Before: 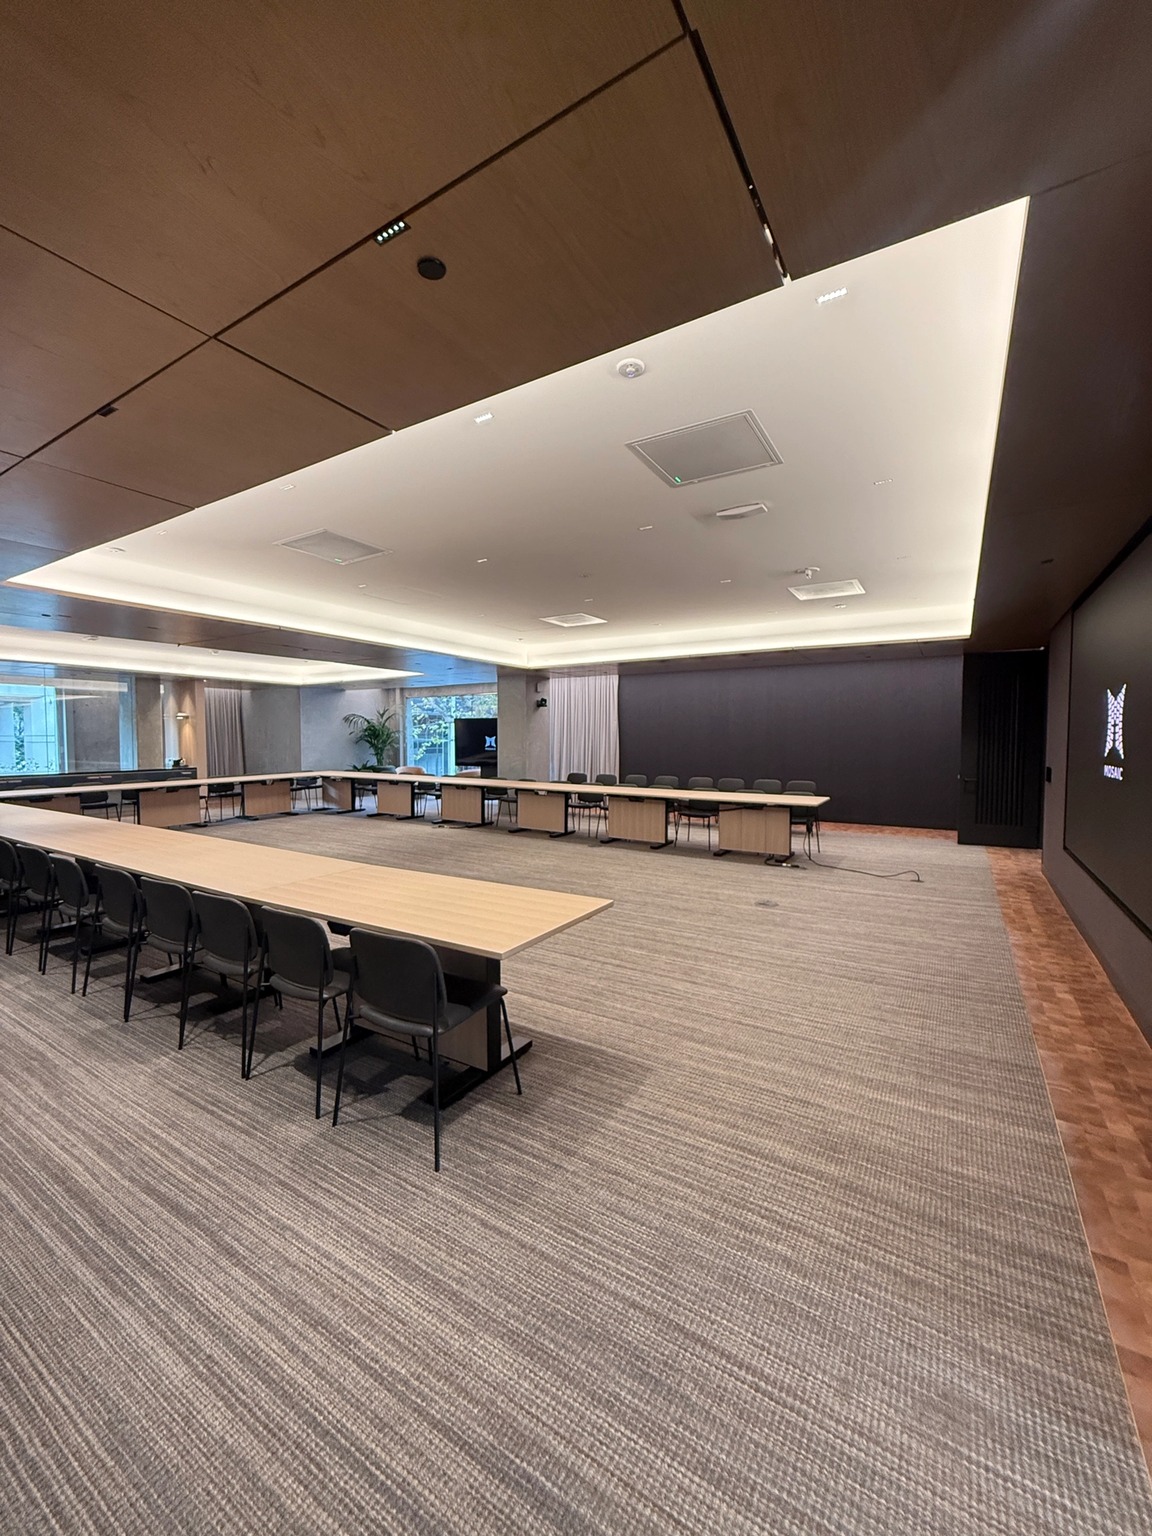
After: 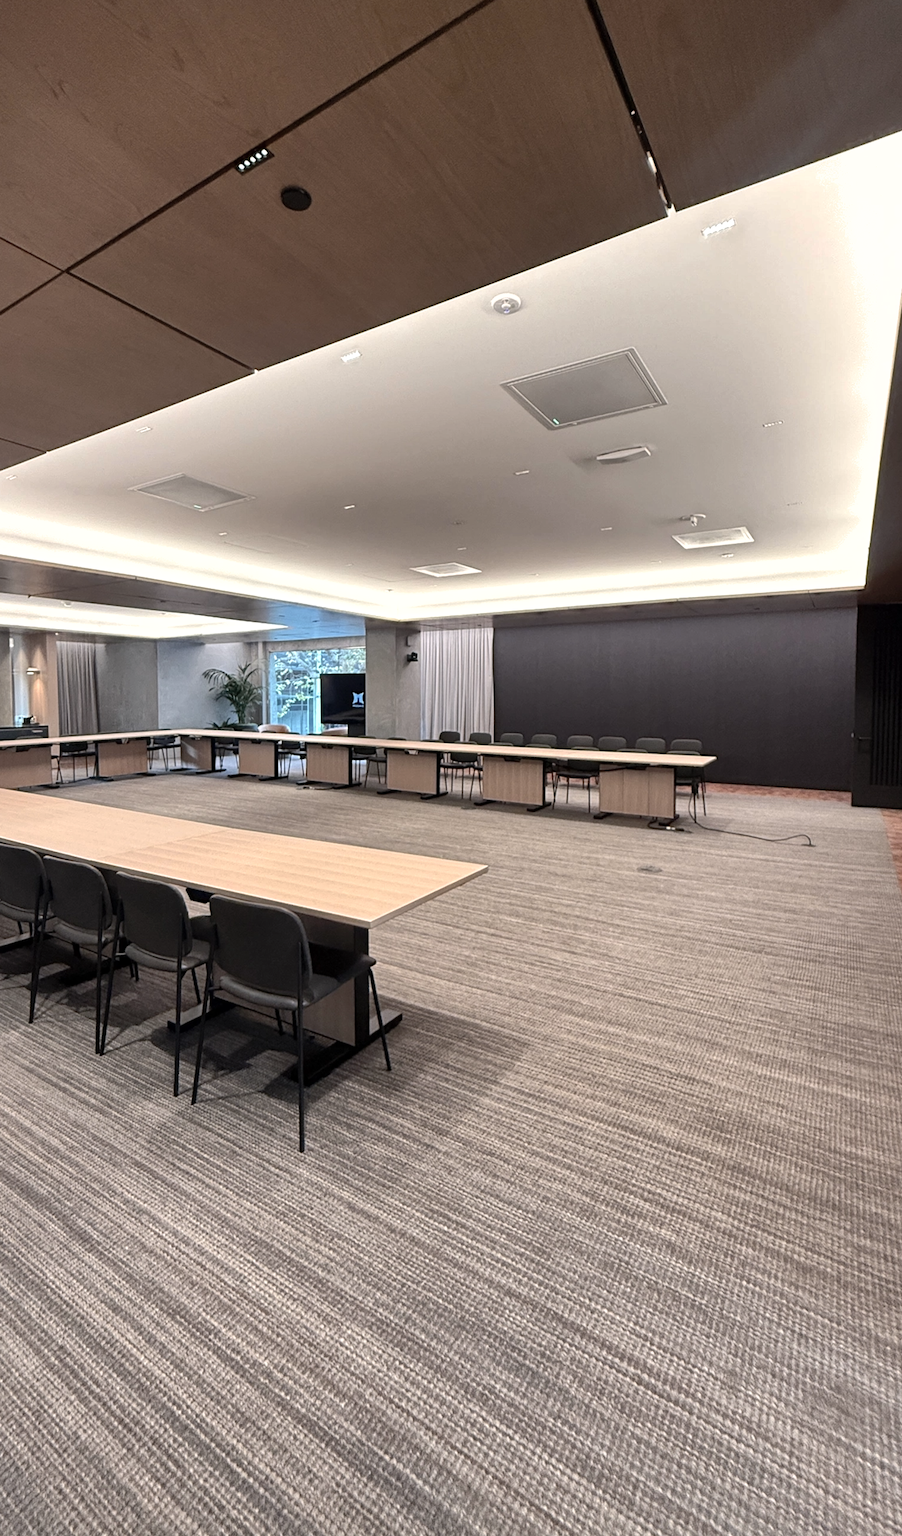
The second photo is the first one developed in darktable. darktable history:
crop and rotate: left 13.15%, top 5.251%, right 12.609%
contrast brightness saturation: contrast 0.1, saturation -0.36
tone equalizer: -8 EV -0.417 EV, -7 EV -0.389 EV, -6 EV -0.333 EV, -5 EV -0.222 EV, -3 EV 0.222 EV, -2 EV 0.333 EV, -1 EV 0.389 EV, +0 EV 0.417 EV, edges refinement/feathering 500, mask exposure compensation -1.57 EV, preserve details no
color zones: curves: ch1 [(0.263, 0.53) (0.376, 0.287) (0.487, 0.512) (0.748, 0.547) (1, 0.513)]; ch2 [(0.262, 0.45) (0.751, 0.477)], mix 31.98%
shadows and highlights: on, module defaults
